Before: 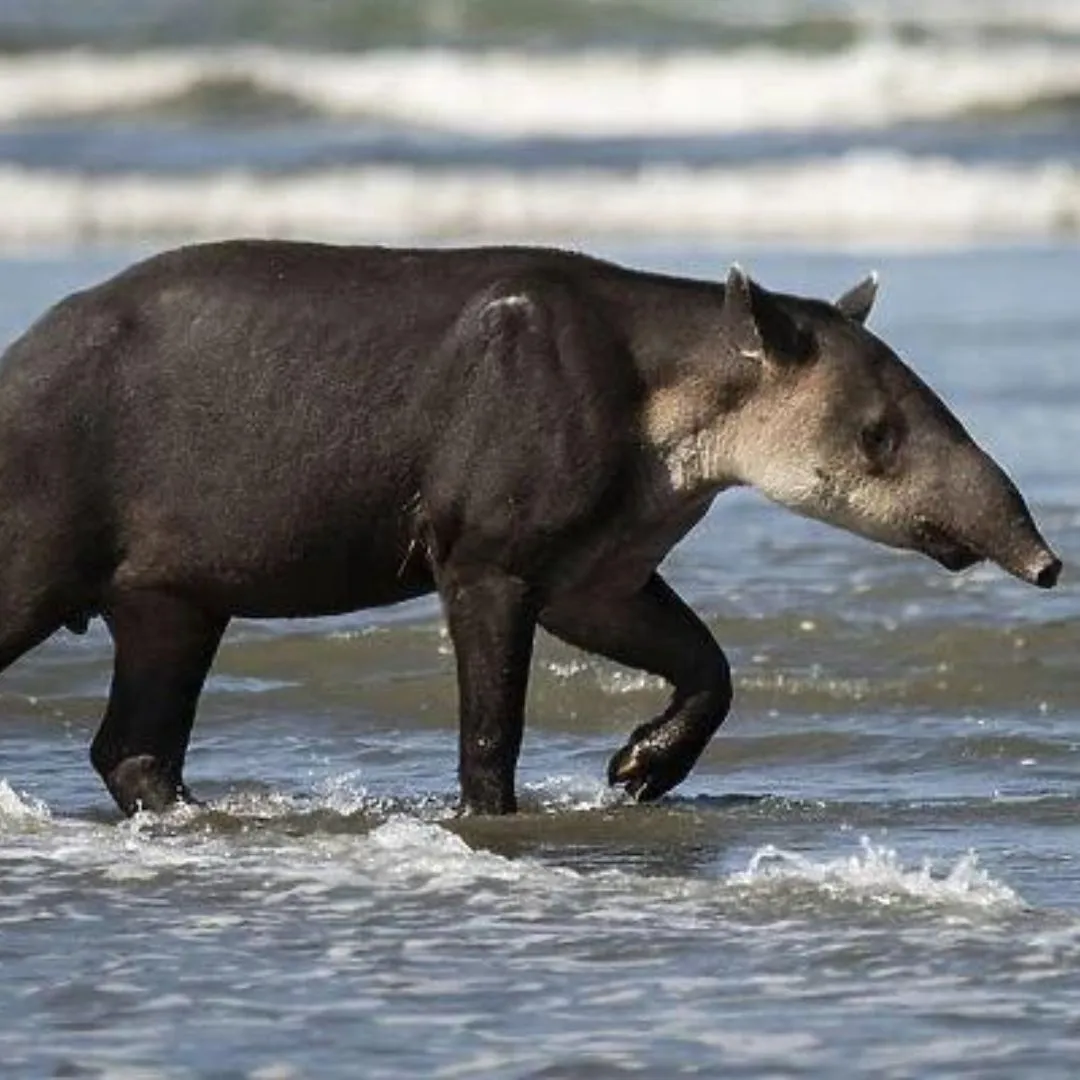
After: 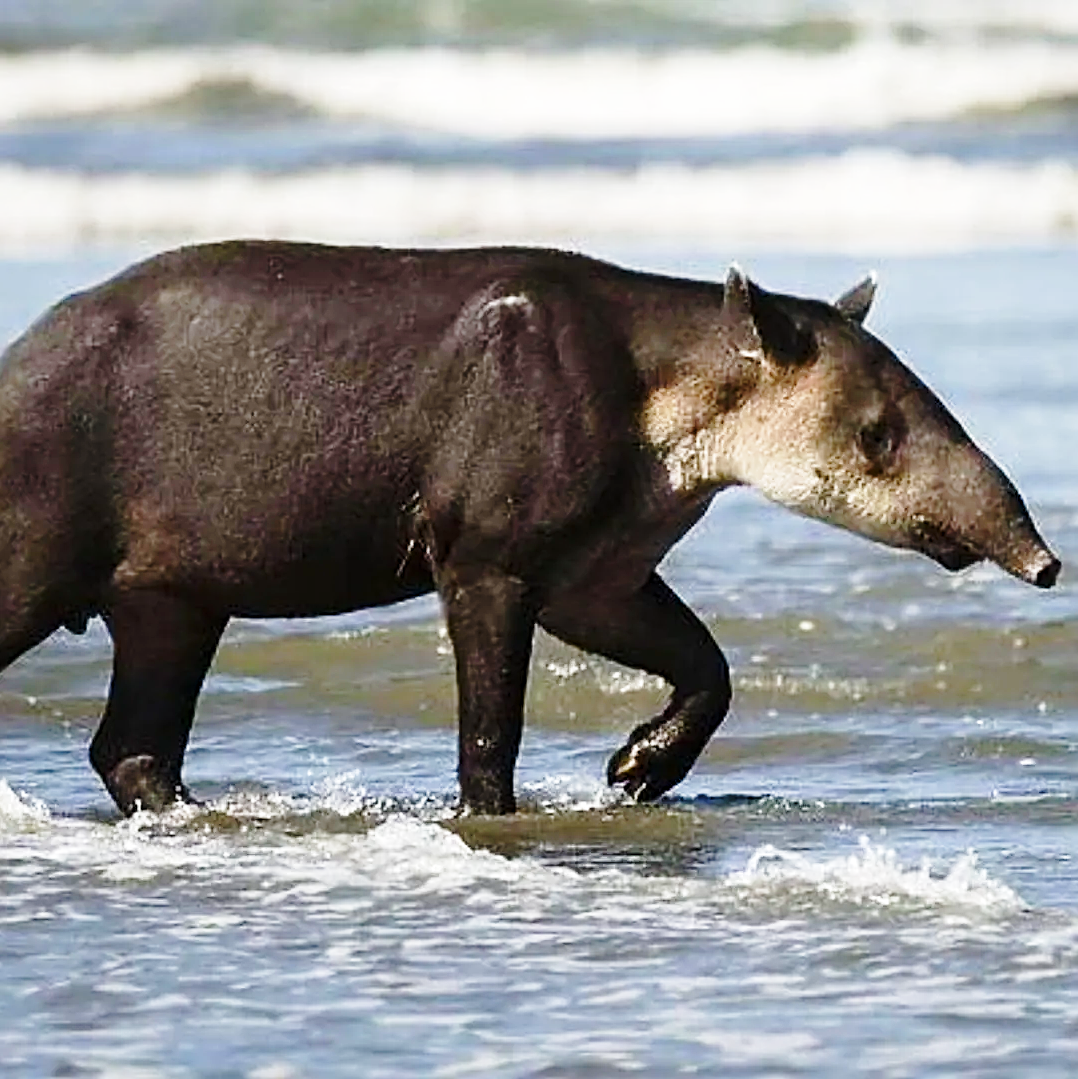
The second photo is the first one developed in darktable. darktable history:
crop and rotate: left 0.126%
color balance rgb: perceptual saturation grading › global saturation 20%, perceptual saturation grading › highlights -25%, perceptual saturation grading › shadows 25%
sharpen: radius 2.543, amount 0.636
base curve: curves: ch0 [(0, 0) (0.028, 0.03) (0.121, 0.232) (0.46, 0.748) (0.859, 0.968) (1, 1)], preserve colors none
